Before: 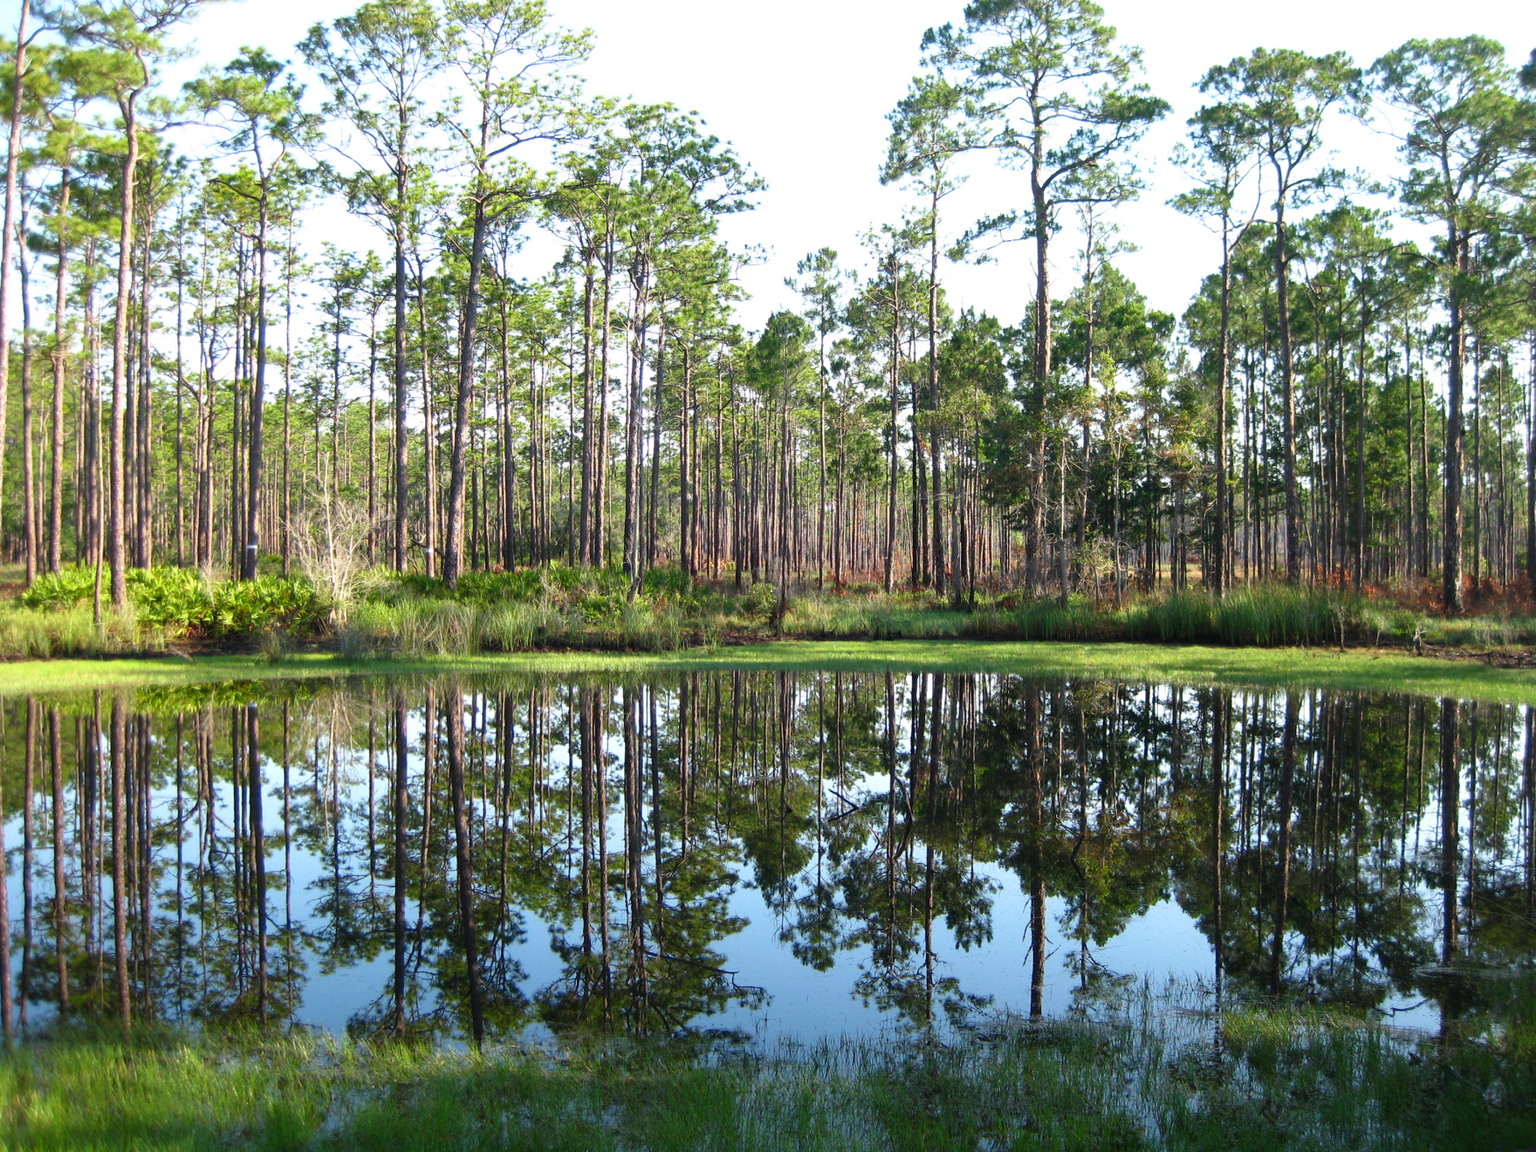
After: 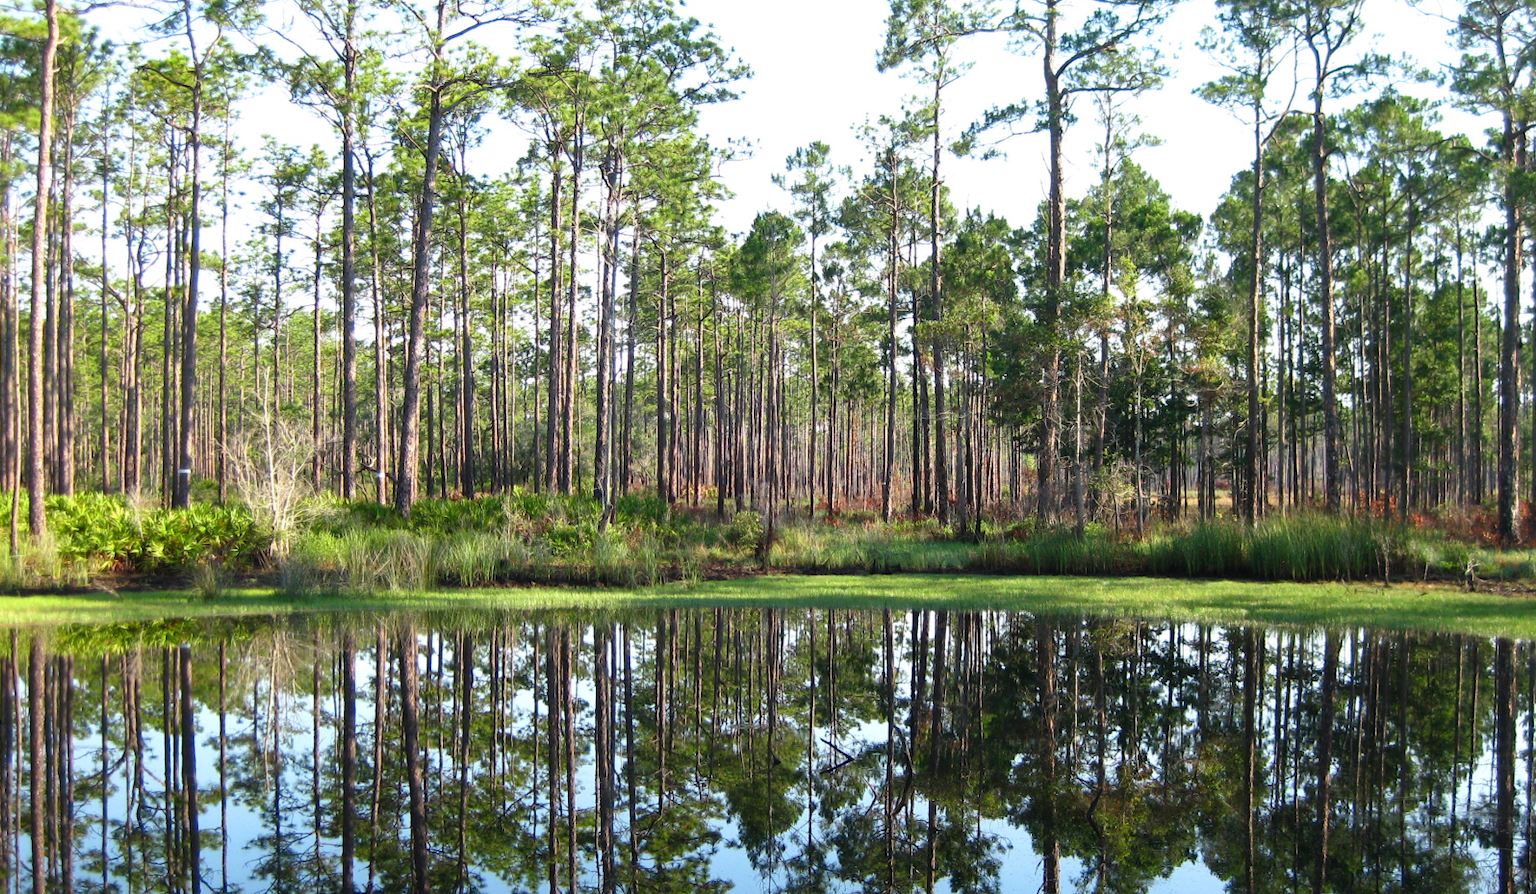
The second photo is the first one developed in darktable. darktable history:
crop: left 5.523%, top 10.439%, right 3.743%, bottom 19.147%
